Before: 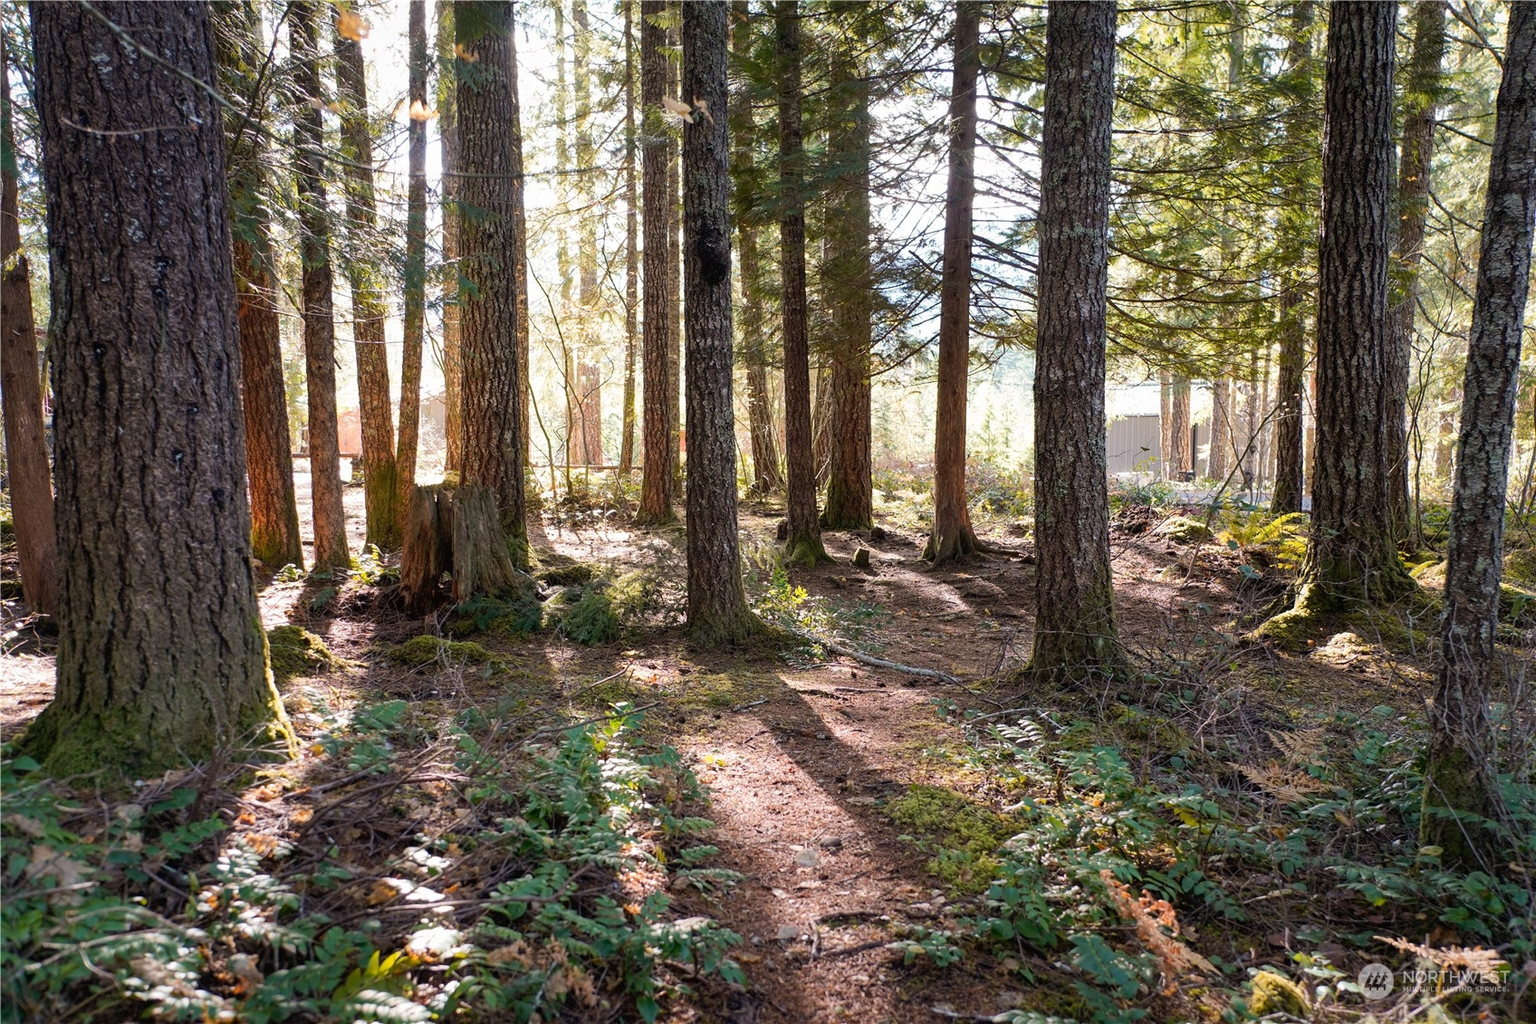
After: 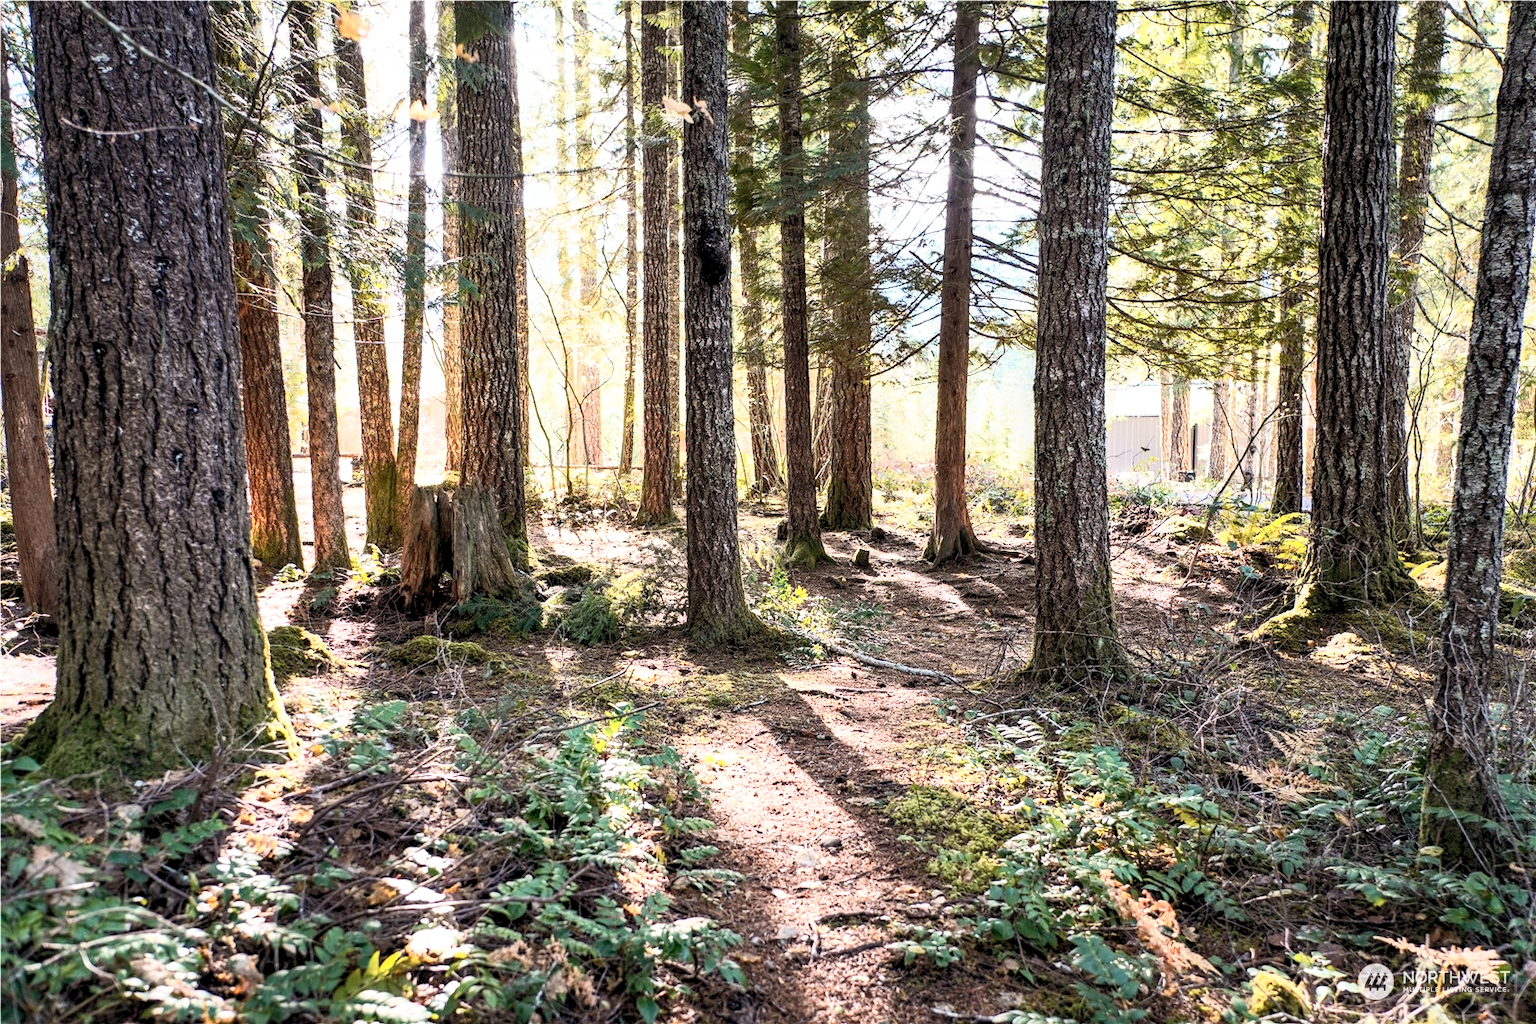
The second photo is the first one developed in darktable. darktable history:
contrast brightness saturation: contrast 0.39, brightness 0.53
contrast equalizer: octaves 7, y [[0.6 ×6], [0.55 ×6], [0 ×6], [0 ×6], [0 ×6]], mix 0.3
local contrast: shadows 94%
